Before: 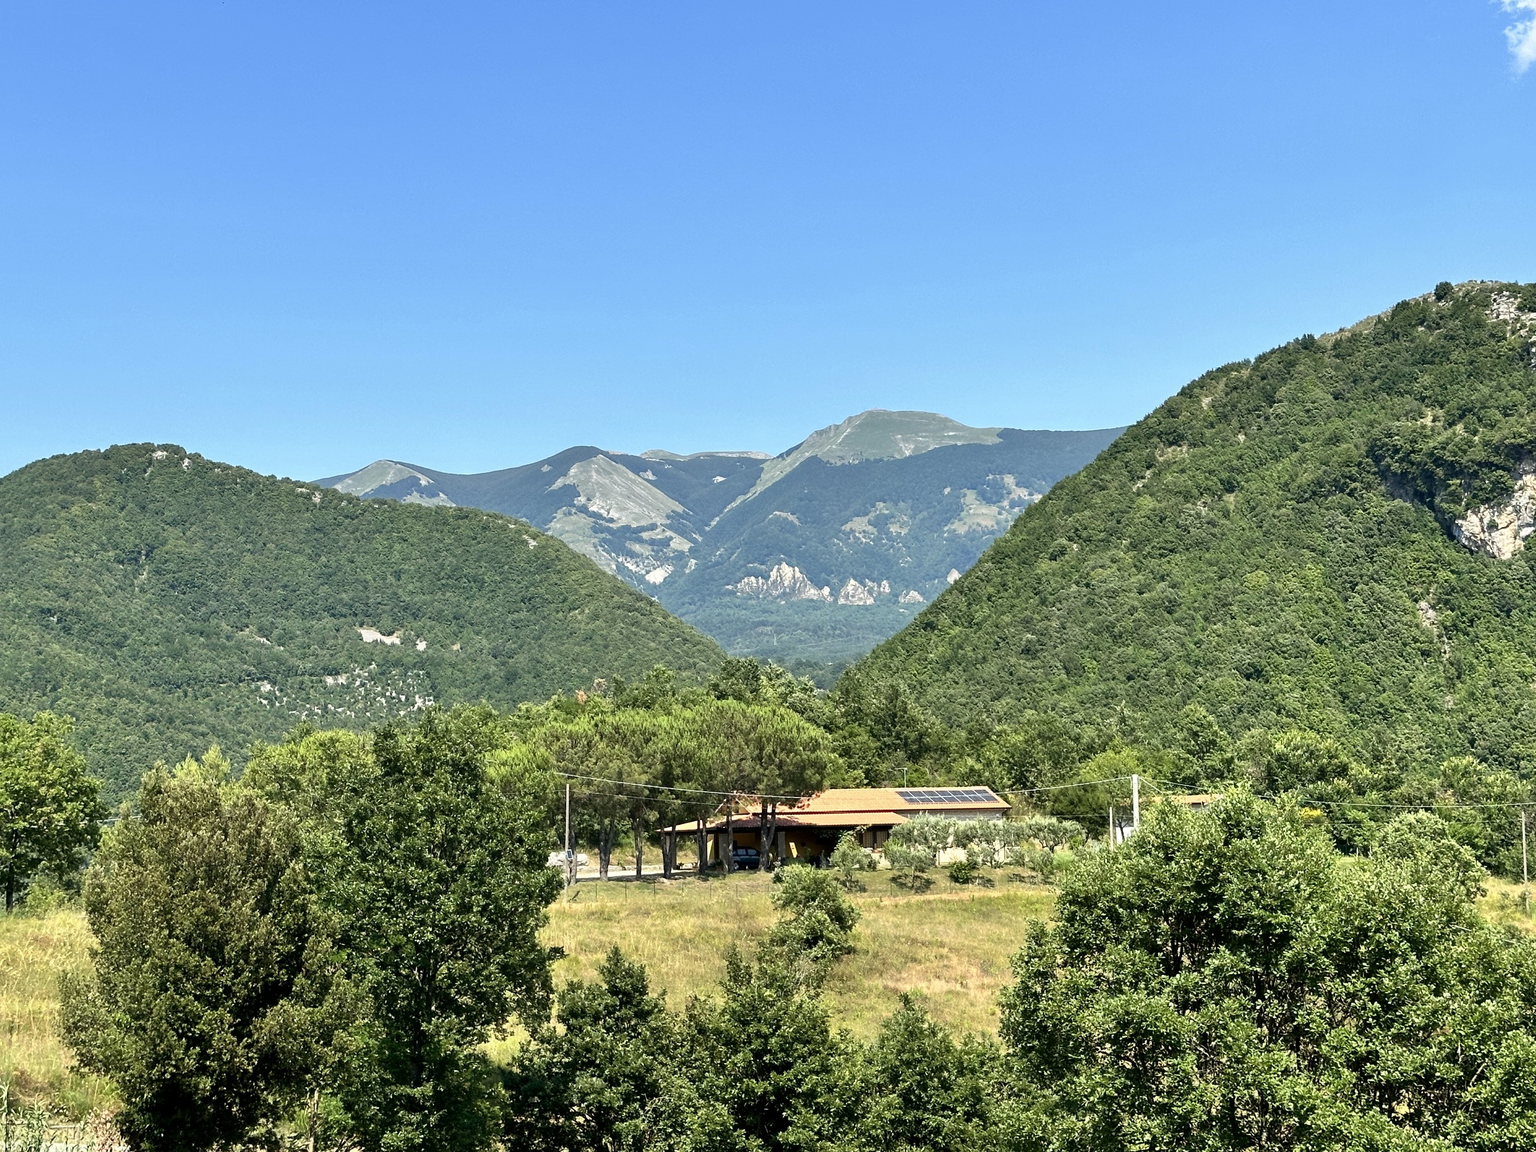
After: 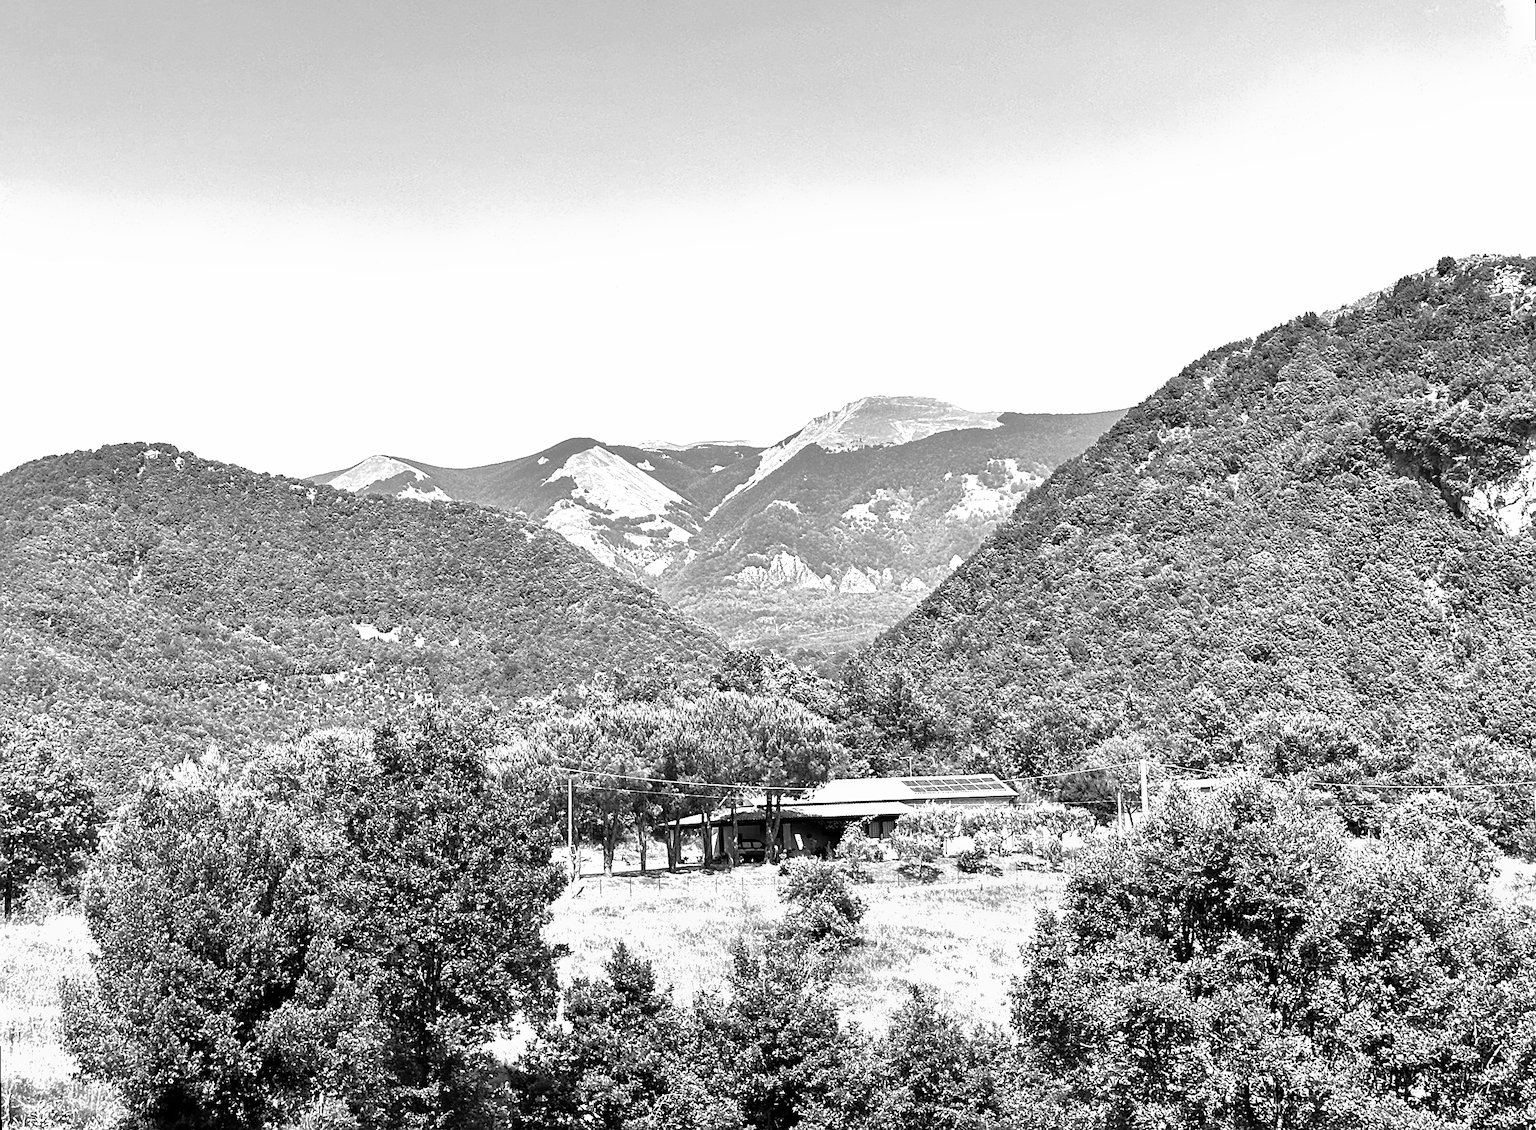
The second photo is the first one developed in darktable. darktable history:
monochrome: on, module defaults
color correction: highlights b* 3
rotate and perspective: rotation -1°, crop left 0.011, crop right 0.989, crop top 0.025, crop bottom 0.975
shadows and highlights: on, module defaults
tone equalizer: -8 EV -0.417 EV, -7 EV -0.389 EV, -6 EV -0.333 EV, -5 EV -0.222 EV, -3 EV 0.222 EV, -2 EV 0.333 EV, -1 EV 0.389 EV, +0 EV 0.417 EV, edges refinement/feathering 500, mask exposure compensation -1.57 EV, preserve details no
sharpen: on, module defaults
color balance rgb: linear chroma grading › global chroma 6.48%, perceptual saturation grading › global saturation 12.96%, global vibrance 6.02%
levels: levels [0, 0.394, 0.787]
